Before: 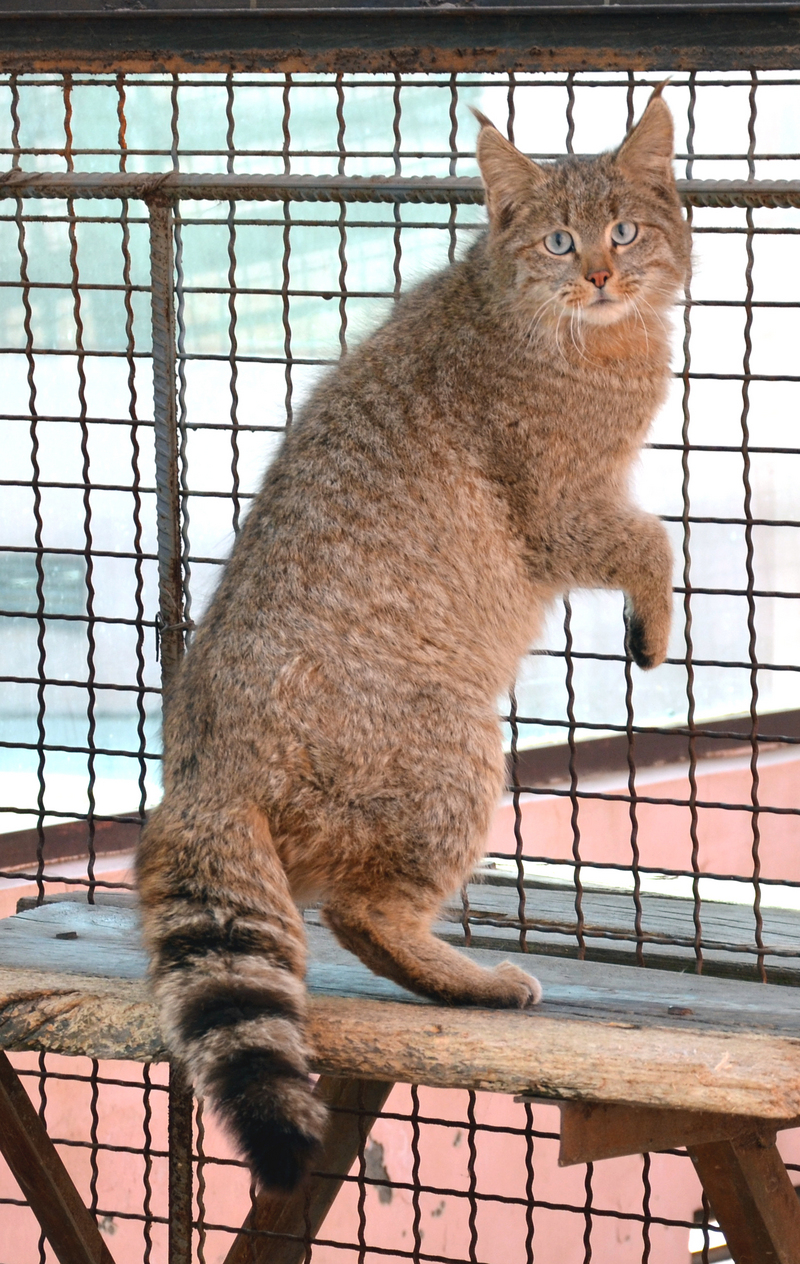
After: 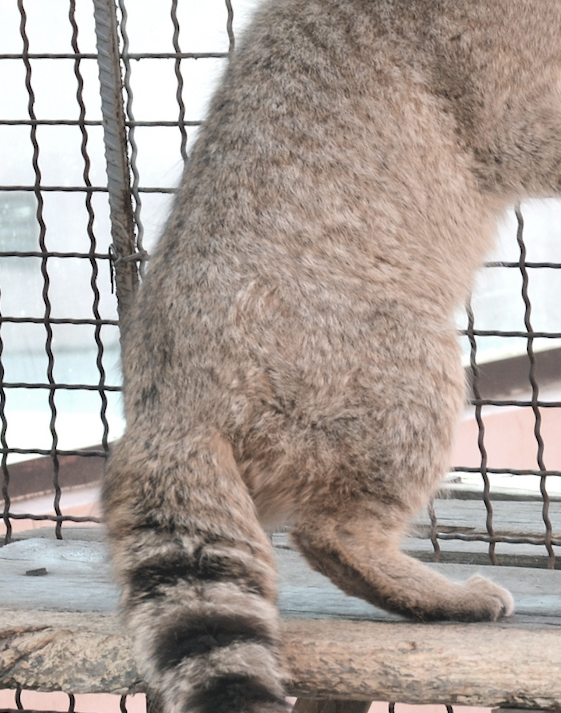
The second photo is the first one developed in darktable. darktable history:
rotate and perspective: rotation -3°, crop left 0.031, crop right 0.968, crop top 0.07, crop bottom 0.93
crop: left 6.488%, top 27.668%, right 24.183%, bottom 8.656%
contrast brightness saturation: brightness 0.18, saturation -0.5
